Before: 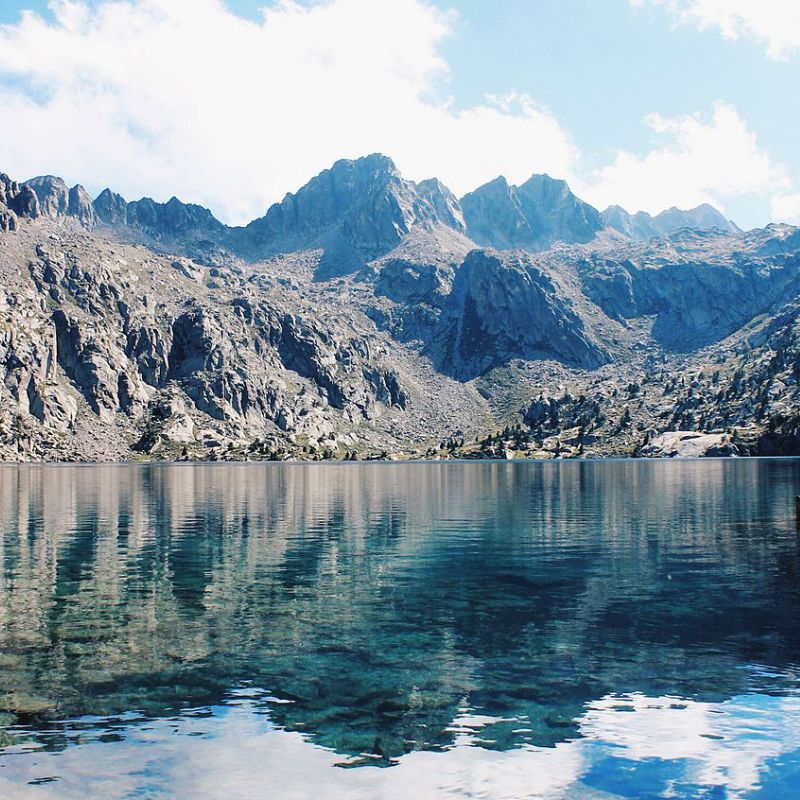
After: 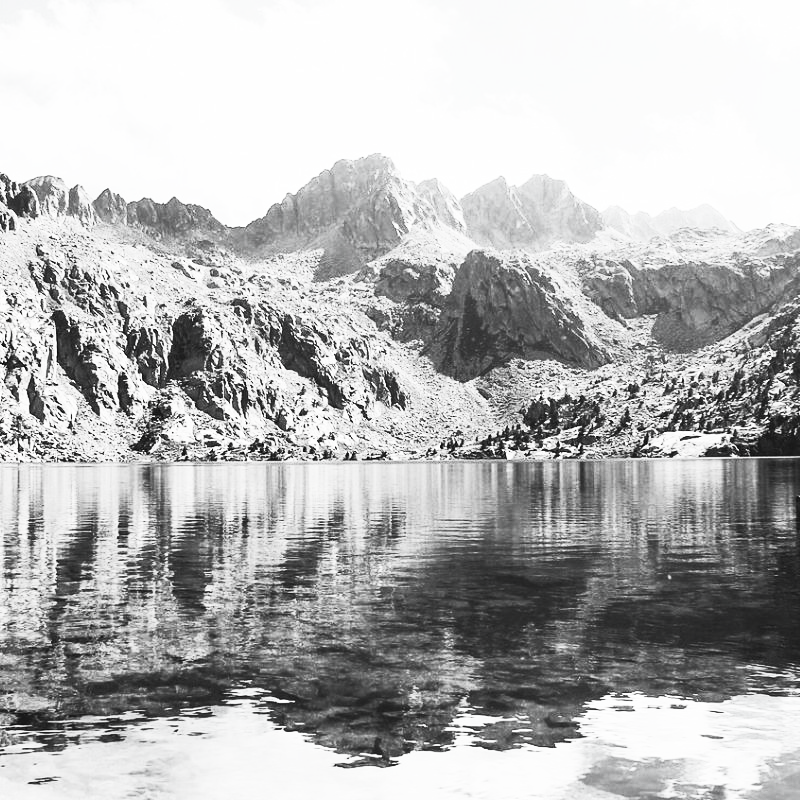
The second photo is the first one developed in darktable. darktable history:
contrast equalizer: y [[0.5 ×6], [0.5 ×6], [0.5 ×6], [0 ×6], [0, 0, 0, 0.581, 0.011, 0]]
contrast brightness saturation: contrast 0.541, brightness 0.489, saturation -0.986
